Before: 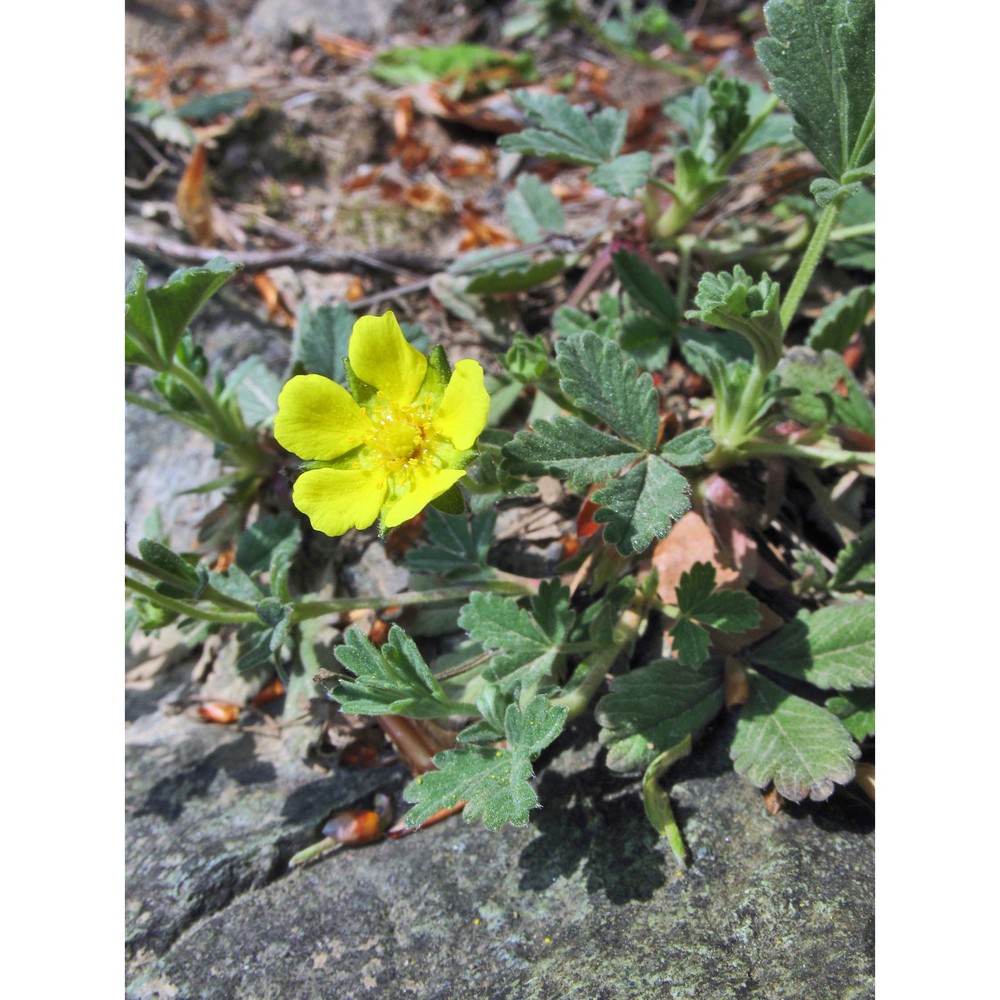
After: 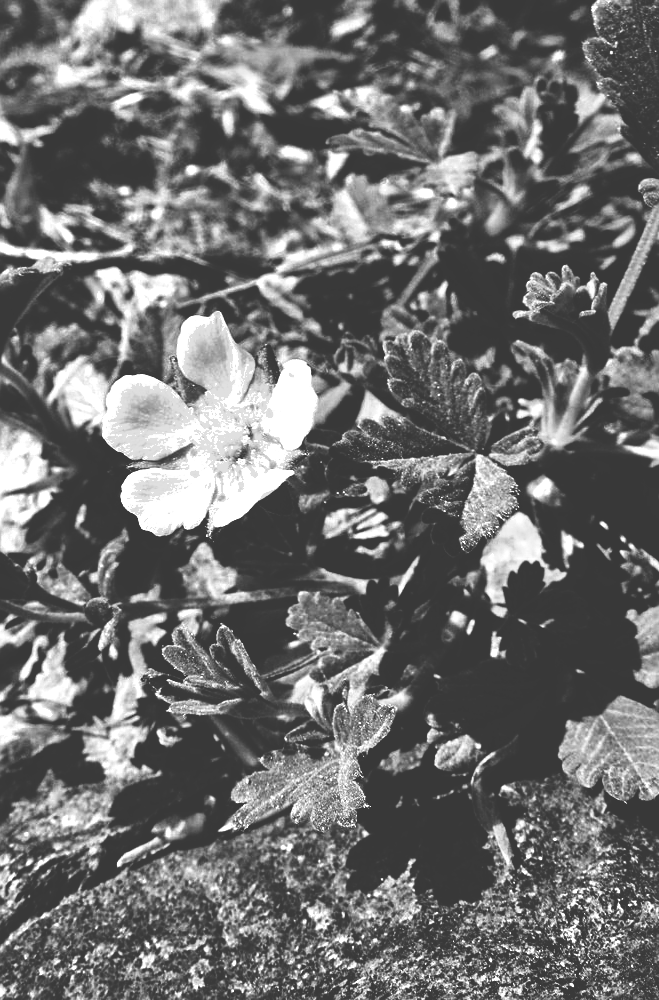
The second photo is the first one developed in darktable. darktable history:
crop: left 17.222%, right 16.787%
color correction: highlights b* 0.057, saturation 1.08
color zones: curves: ch0 [(0, 0.613) (0.01, 0.613) (0.245, 0.448) (0.498, 0.529) (0.642, 0.665) (0.879, 0.777) (0.99, 0.613)]; ch1 [(0, 0) (0.143, 0) (0.286, 0) (0.429, 0) (0.571, 0) (0.714, 0) (0.857, 0)]
levels: levels [0, 0.474, 0.947]
sharpen: radius 2.218, amount 0.388, threshold 0.244
base curve: curves: ch0 [(0, 0.036) (0.083, 0.04) (0.804, 1)], preserve colors none
color balance rgb: perceptual saturation grading › global saturation 20%, perceptual saturation grading › highlights -25.425%, perceptual saturation grading › shadows 25.777%, global vibrance 25.021%, contrast 19.835%
